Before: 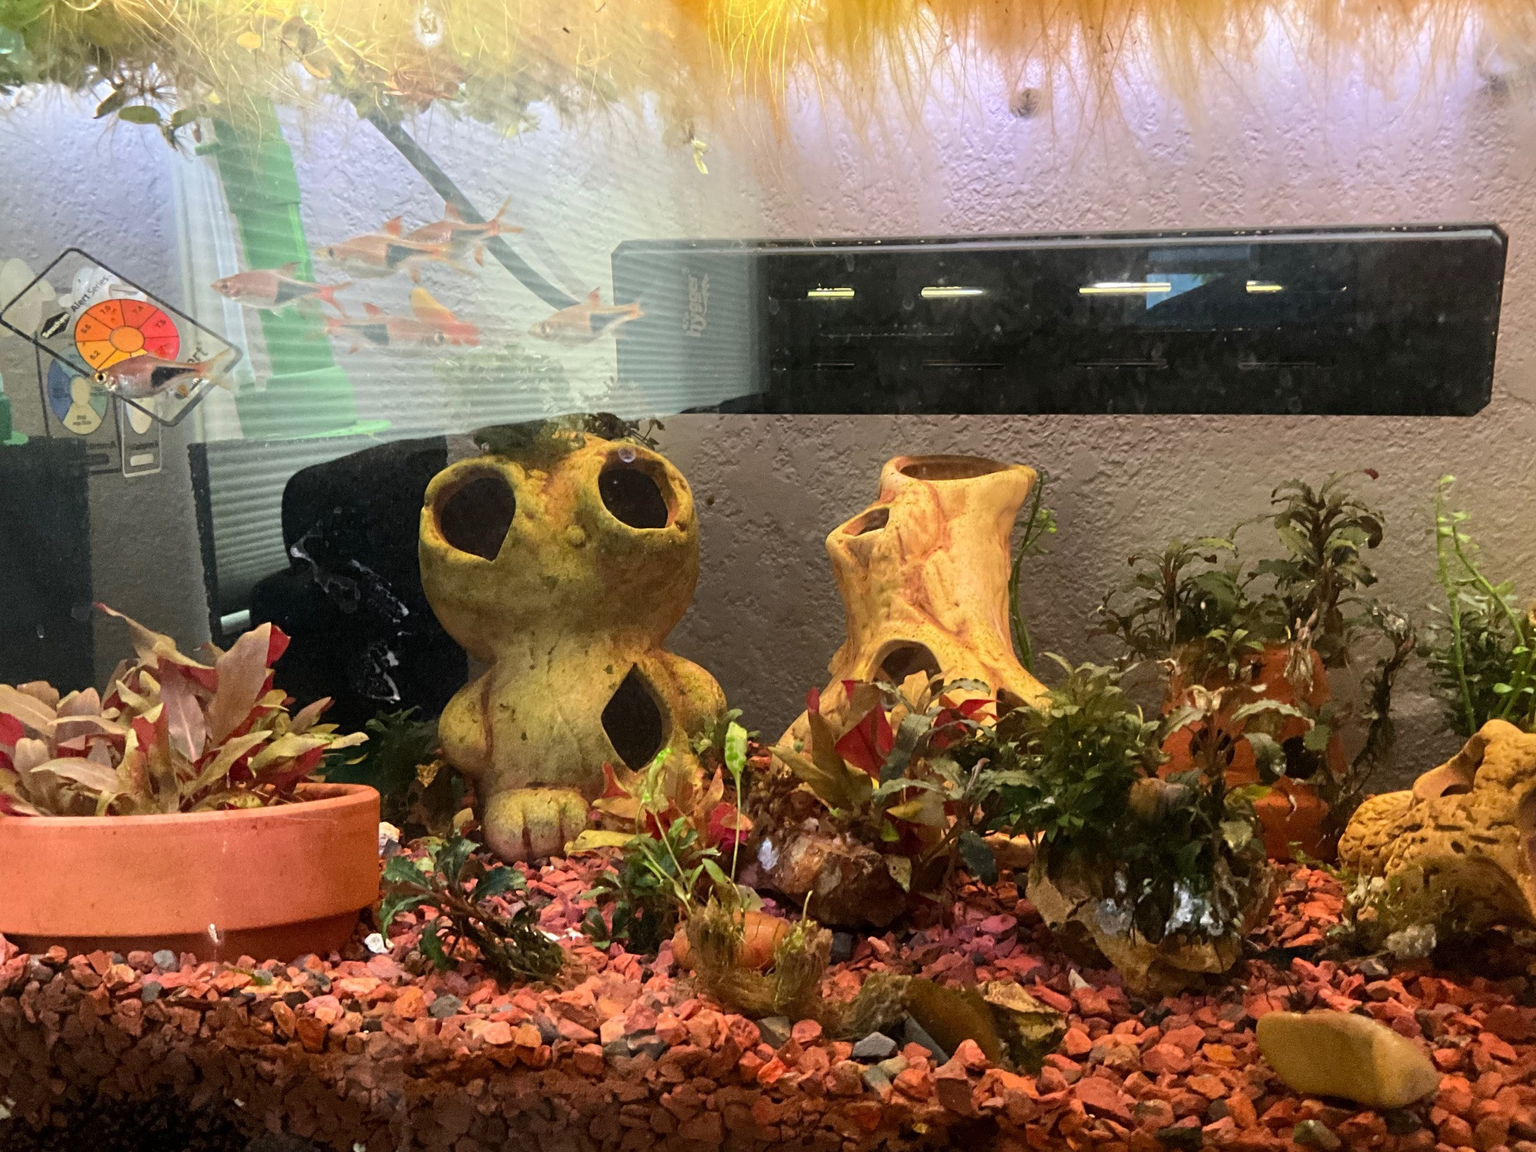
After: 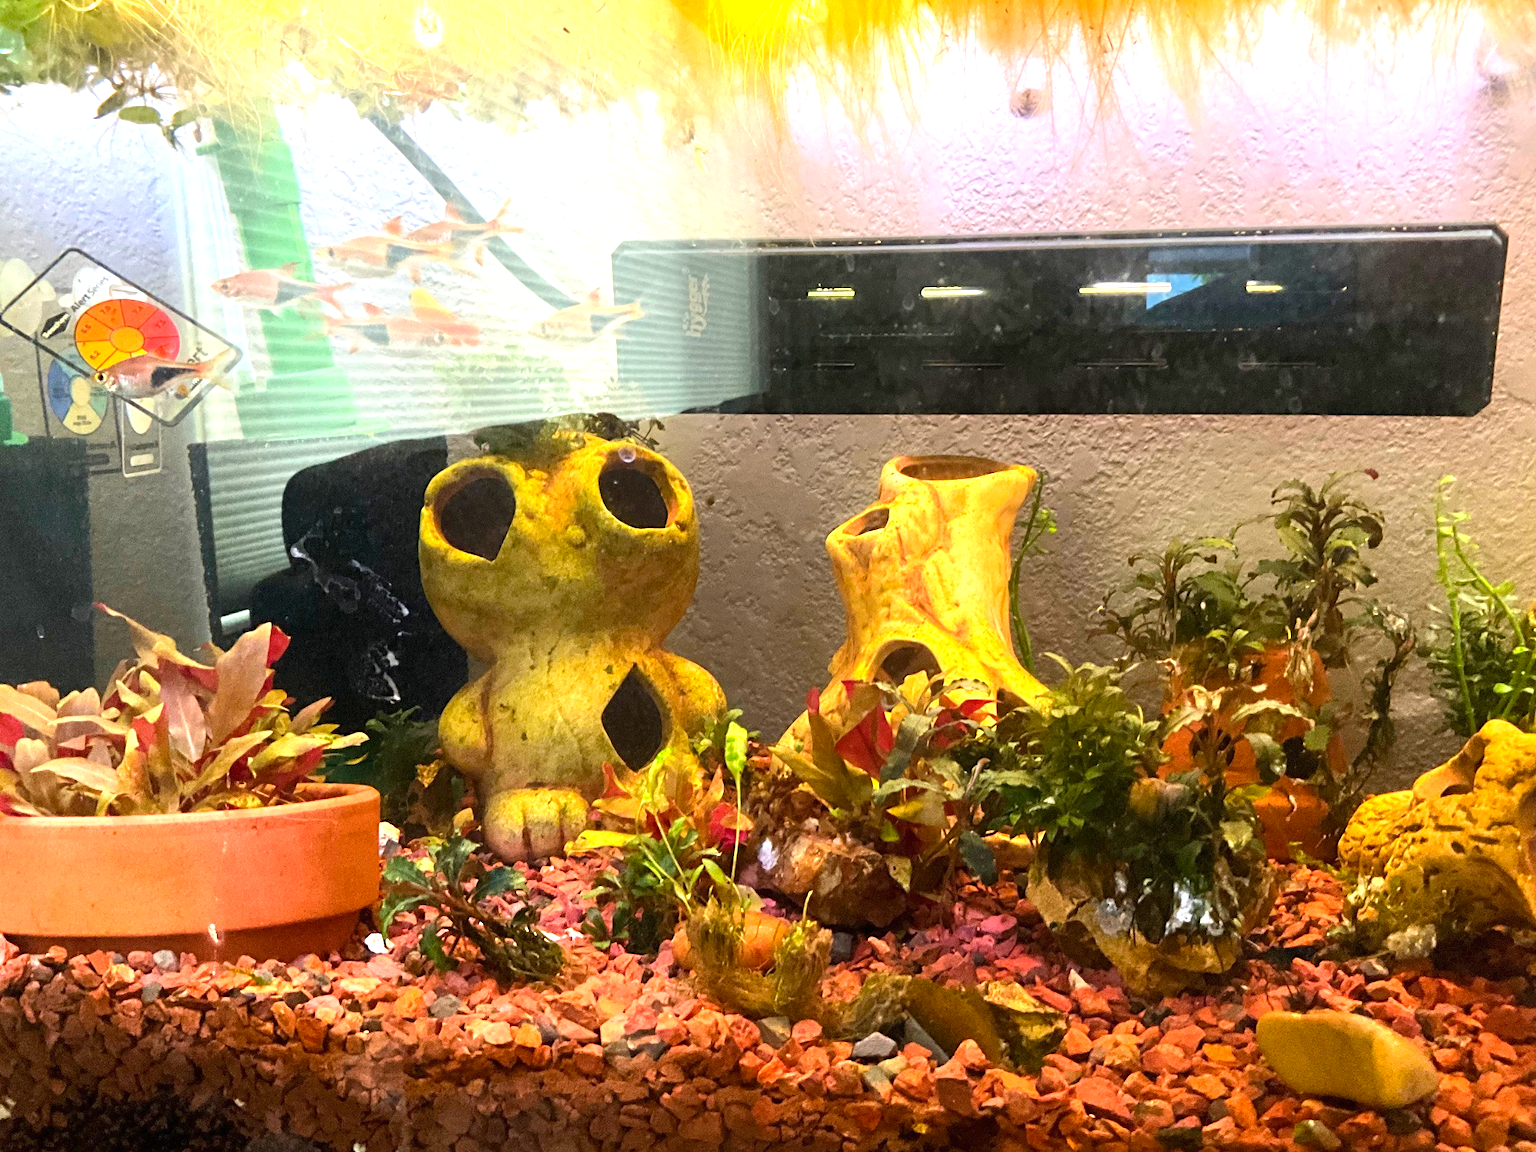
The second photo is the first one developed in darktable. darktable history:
color balance rgb: global vibrance 42.74%
exposure: black level correction 0, exposure 0.9 EV, compensate highlight preservation false
